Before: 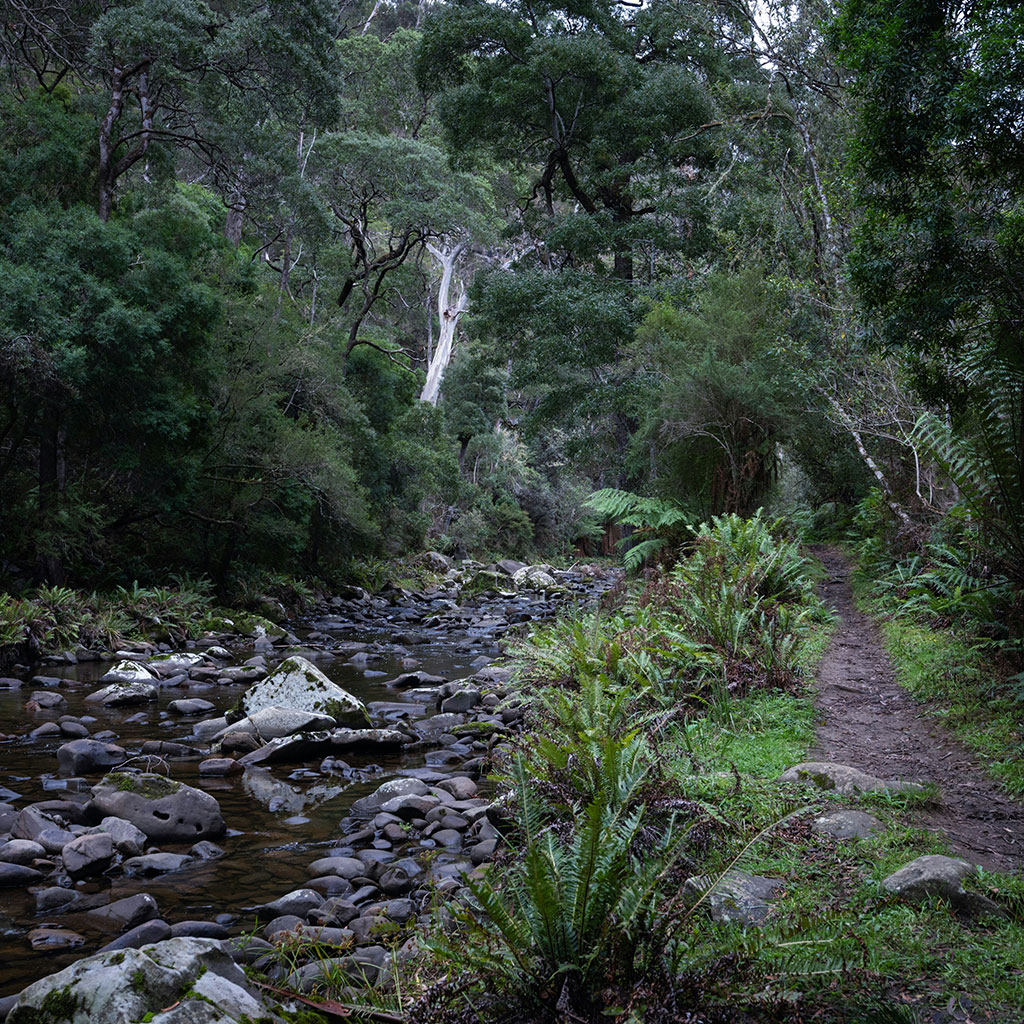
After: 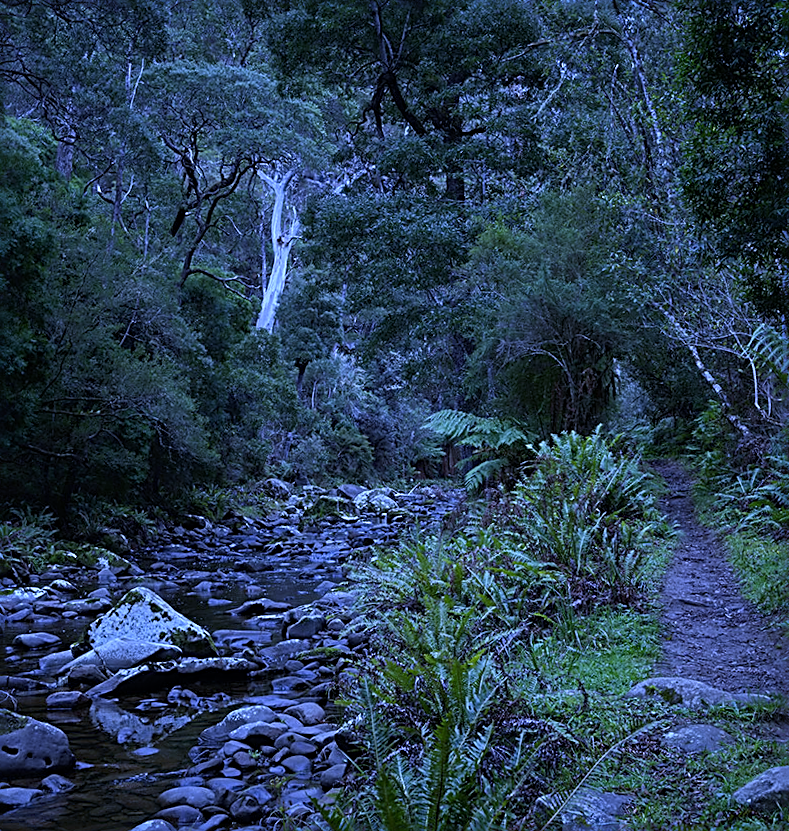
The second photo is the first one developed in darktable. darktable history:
rotate and perspective: rotation -1.75°, automatic cropping off
crop: left 16.768%, top 8.653%, right 8.362%, bottom 12.485%
tone equalizer: on, module defaults
exposure: exposure -0.492 EV, compensate highlight preservation false
white balance: red 0.766, blue 1.537
sharpen: radius 2.543, amount 0.636
